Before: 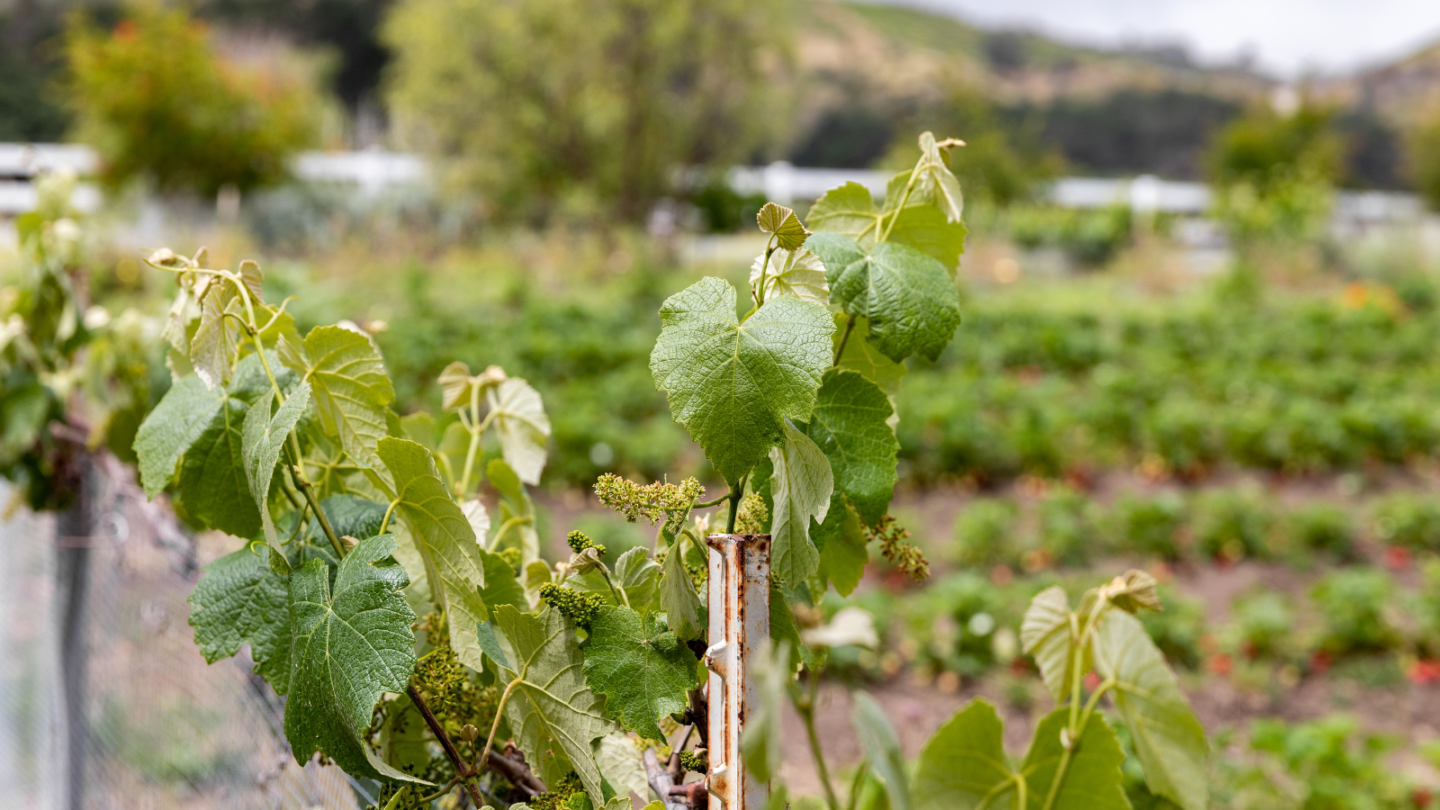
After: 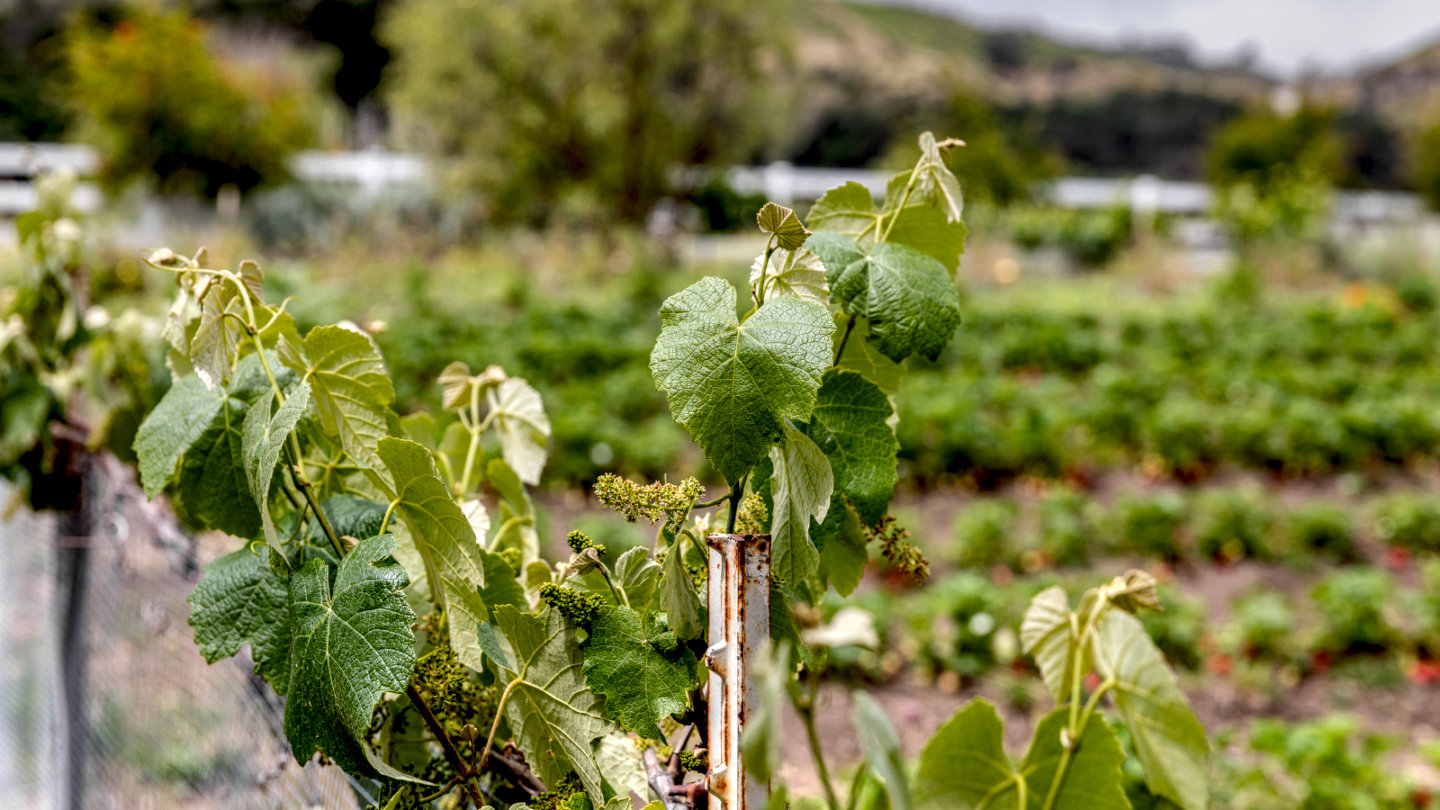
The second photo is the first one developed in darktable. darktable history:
base curve: curves: ch0 [(0.017, 0) (0.425, 0.441) (0.844, 0.933) (1, 1)], preserve colors none
local contrast: highlights 25%, detail 150%
graduated density: rotation -0.352°, offset 57.64
